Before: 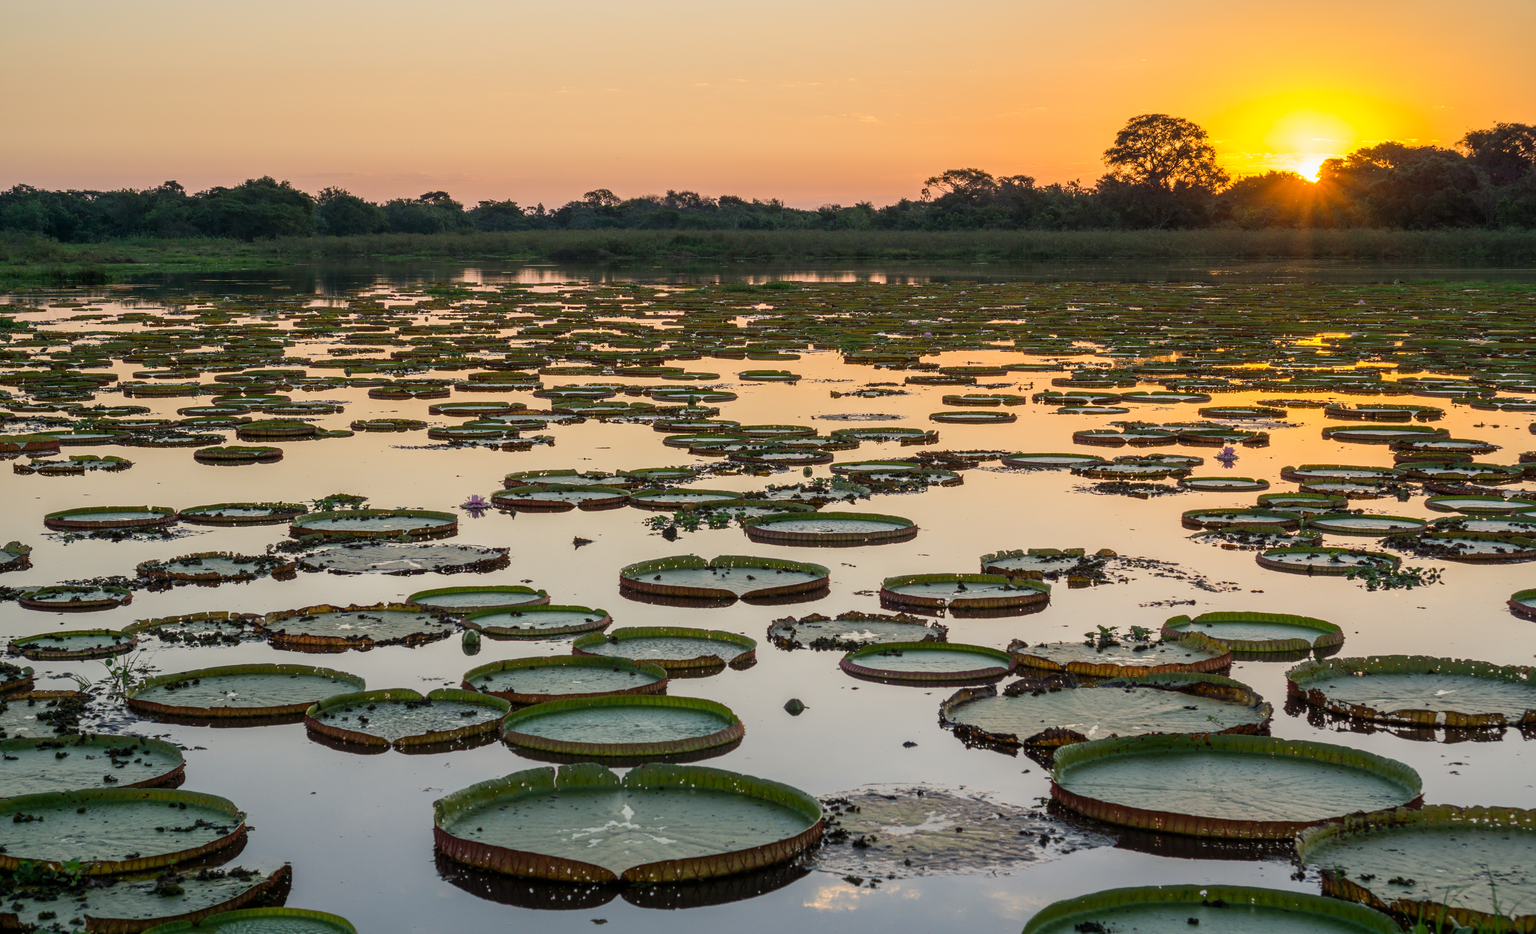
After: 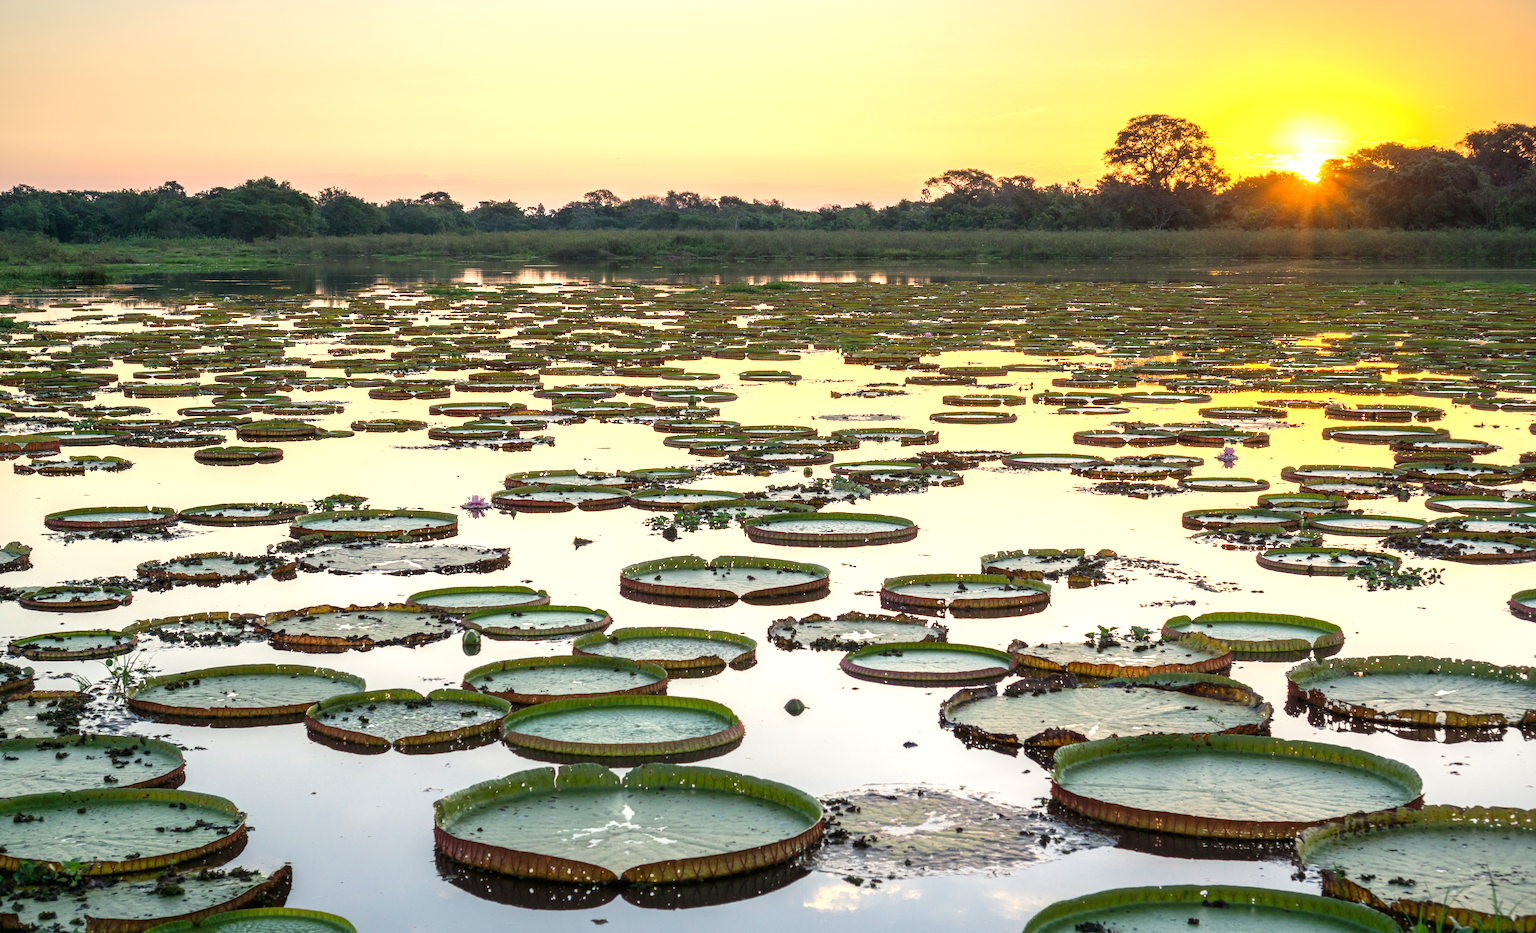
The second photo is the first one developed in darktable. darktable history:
exposure: black level correction 0, exposure 1.1 EV, compensate highlight preservation false
vignetting: fall-off start 97.52%, fall-off radius 100%, brightness -0.574, saturation 0, center (-0.027, 0.404), width/height ratio 1.368, unbound false
